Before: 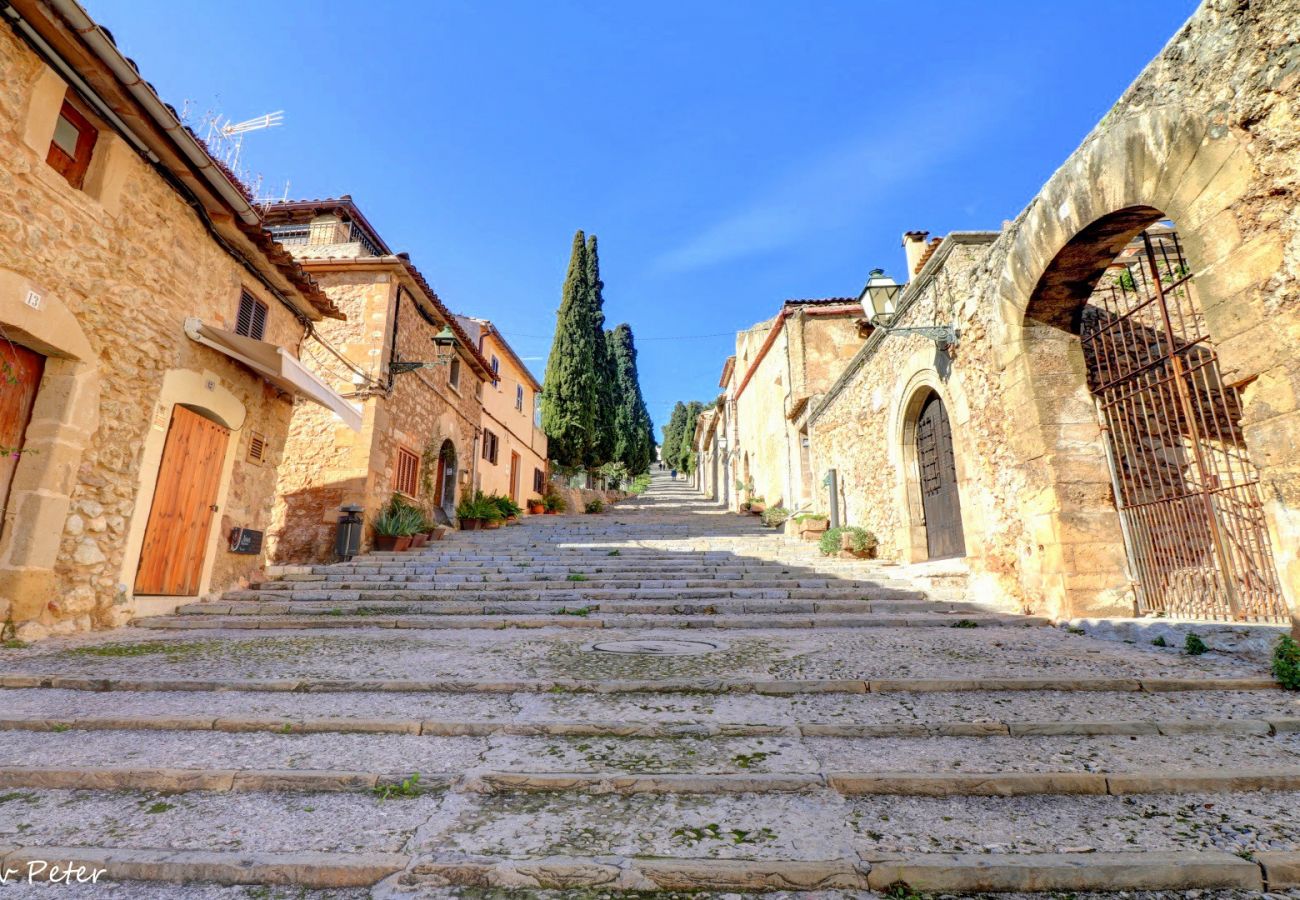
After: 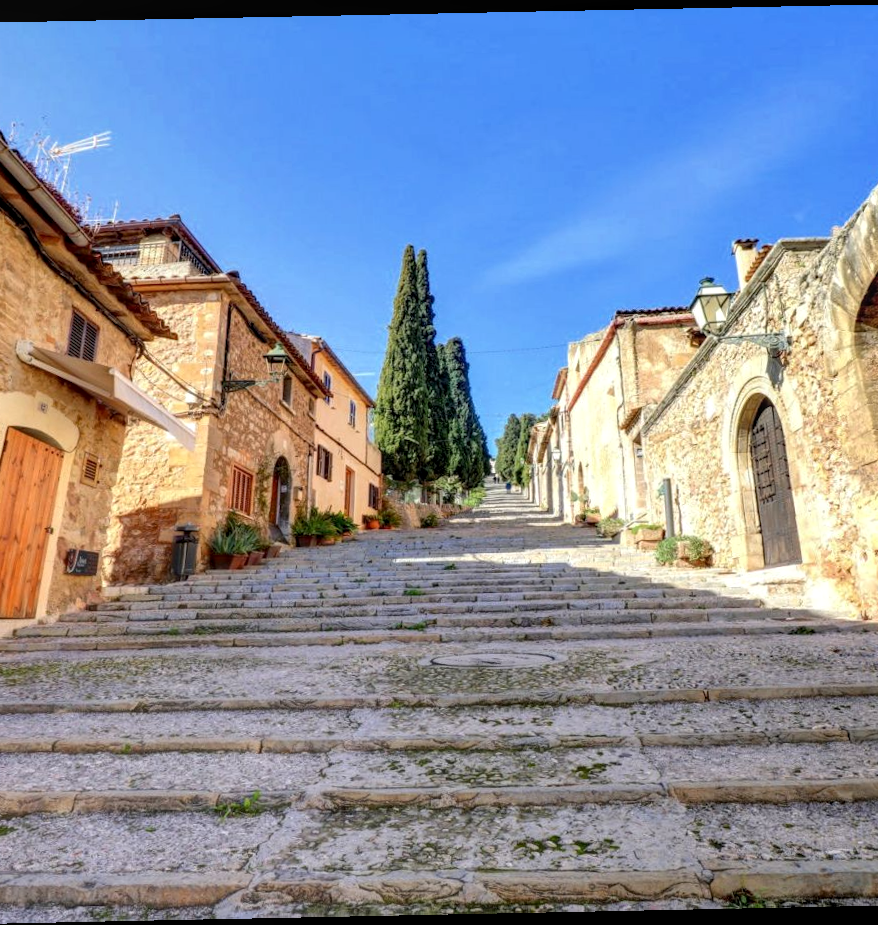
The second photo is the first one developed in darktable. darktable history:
local contrast: on, module defaults
crop and rotate: left 13.409%, right 19.924%
rotate and perspective: rotation -1.17°, automatic cropping off
tone equalizer: on, module defaults
